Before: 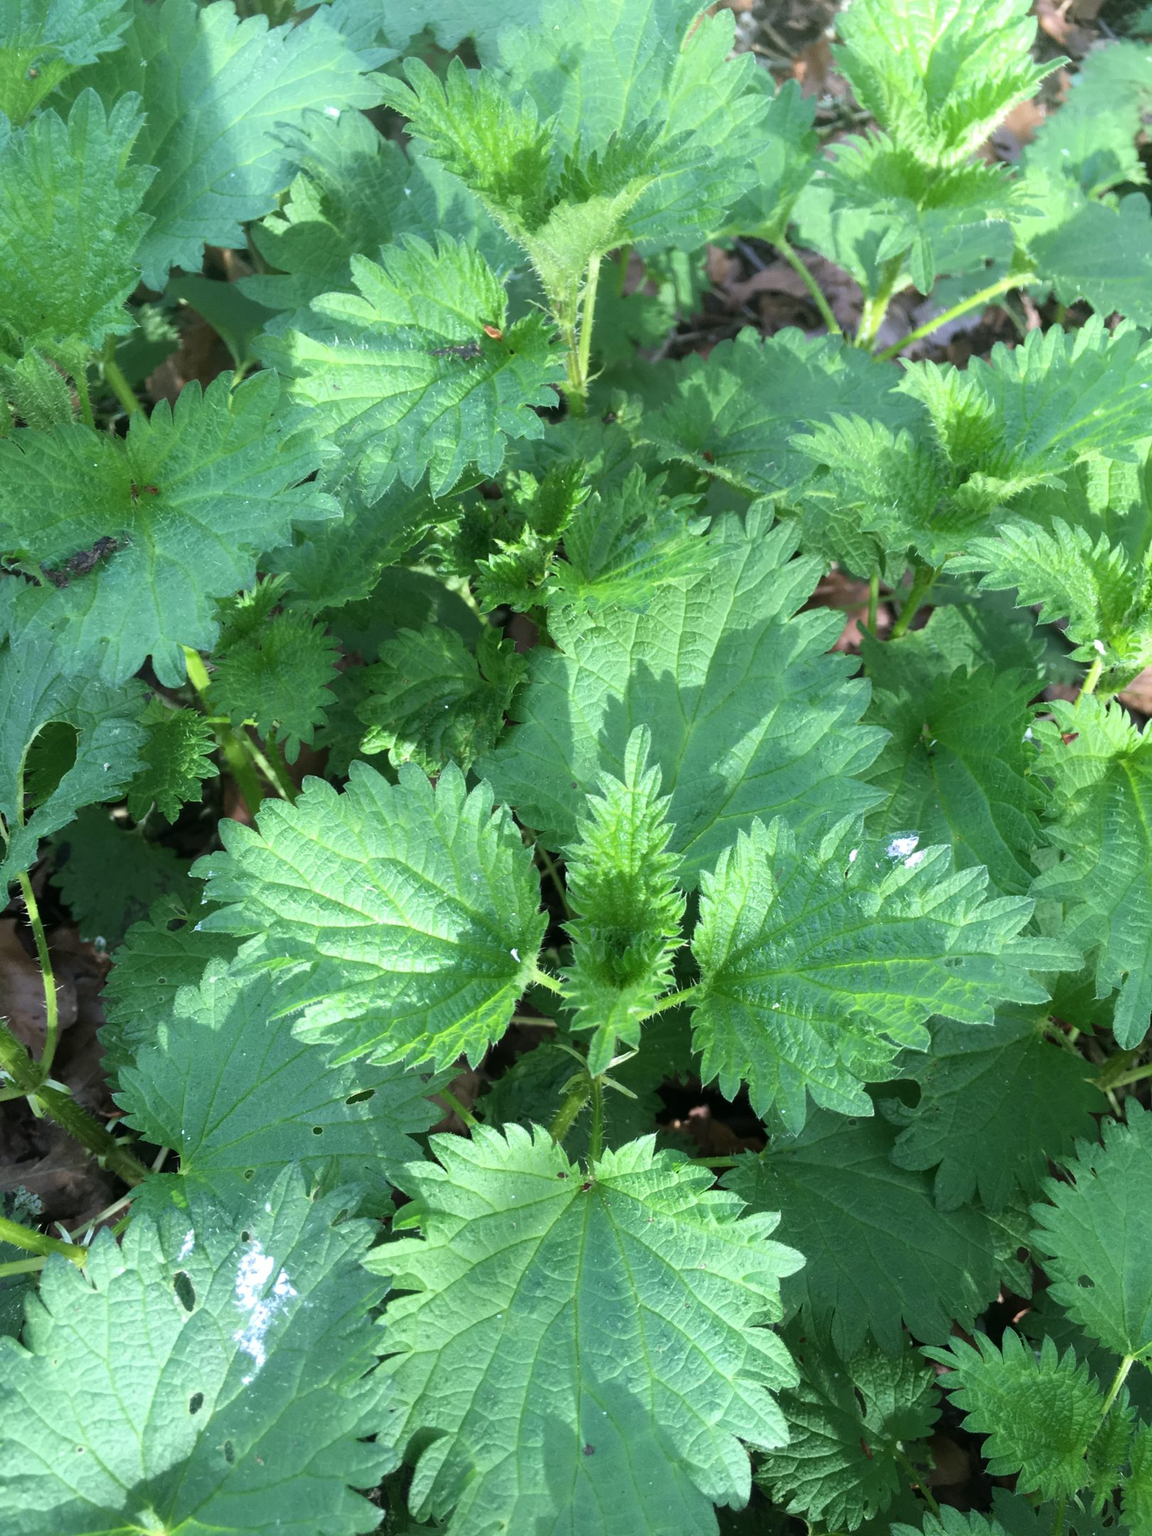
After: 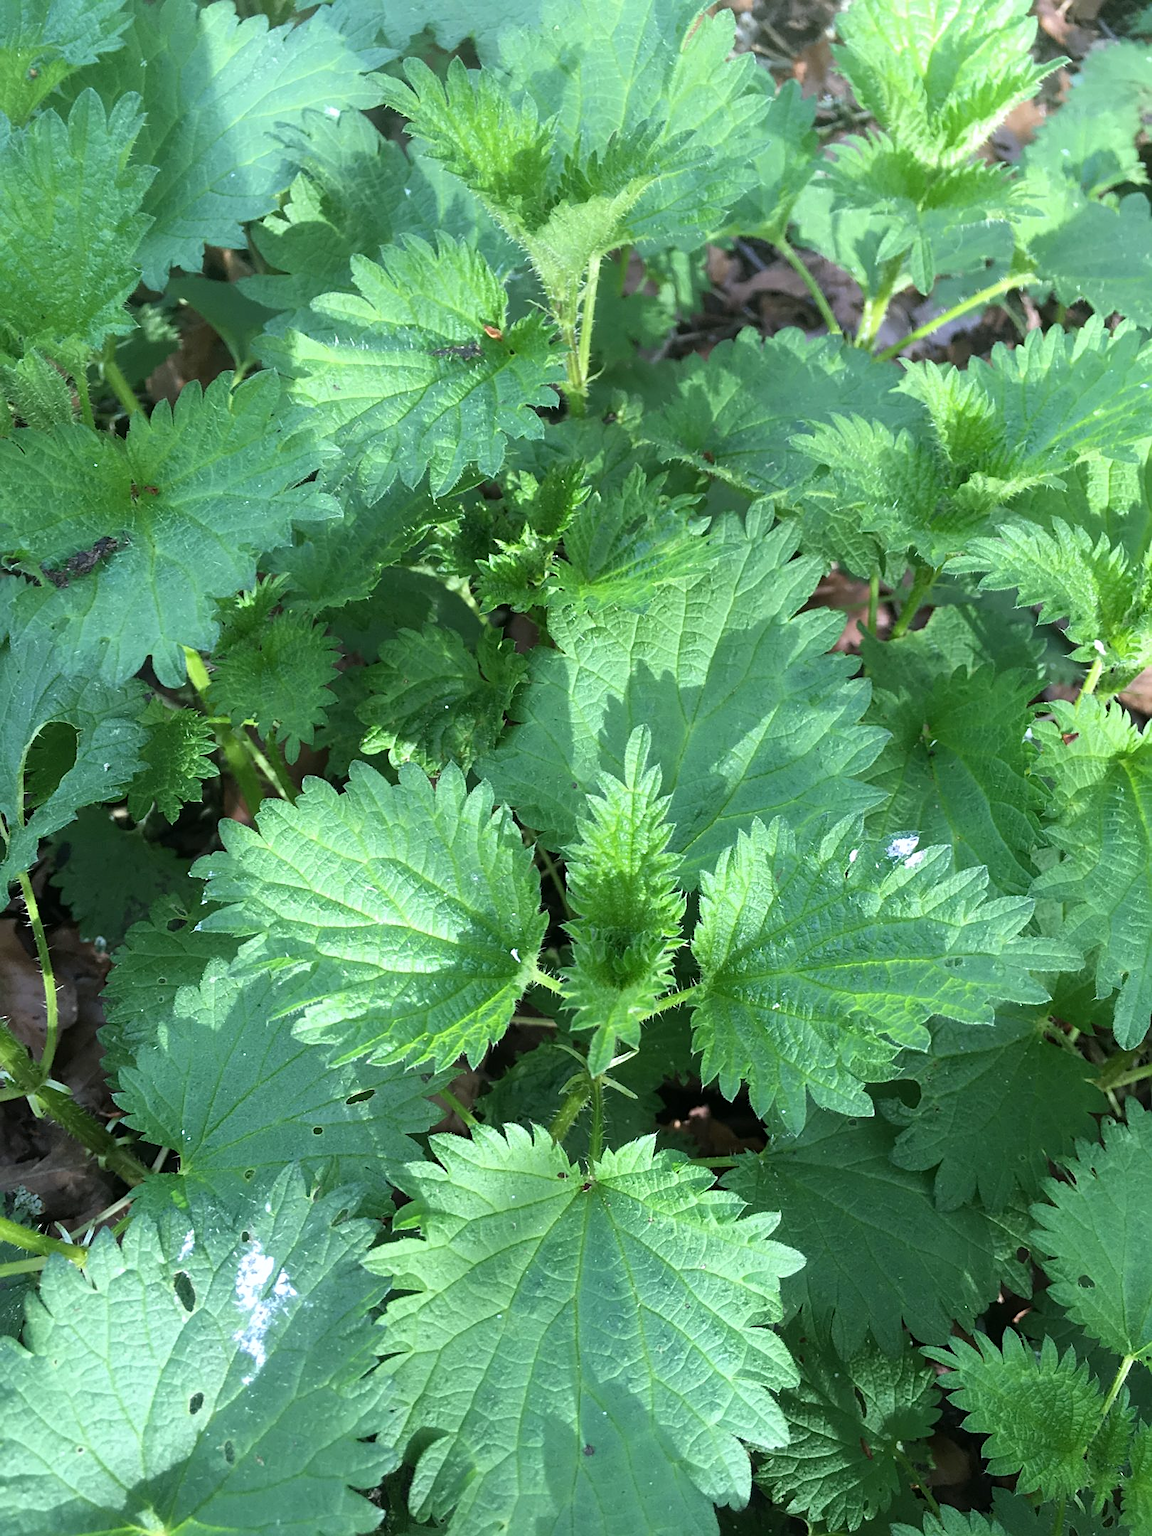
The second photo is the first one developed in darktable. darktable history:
white balance: red 0.988, blue 1.017
sharpen: on, module defaults
